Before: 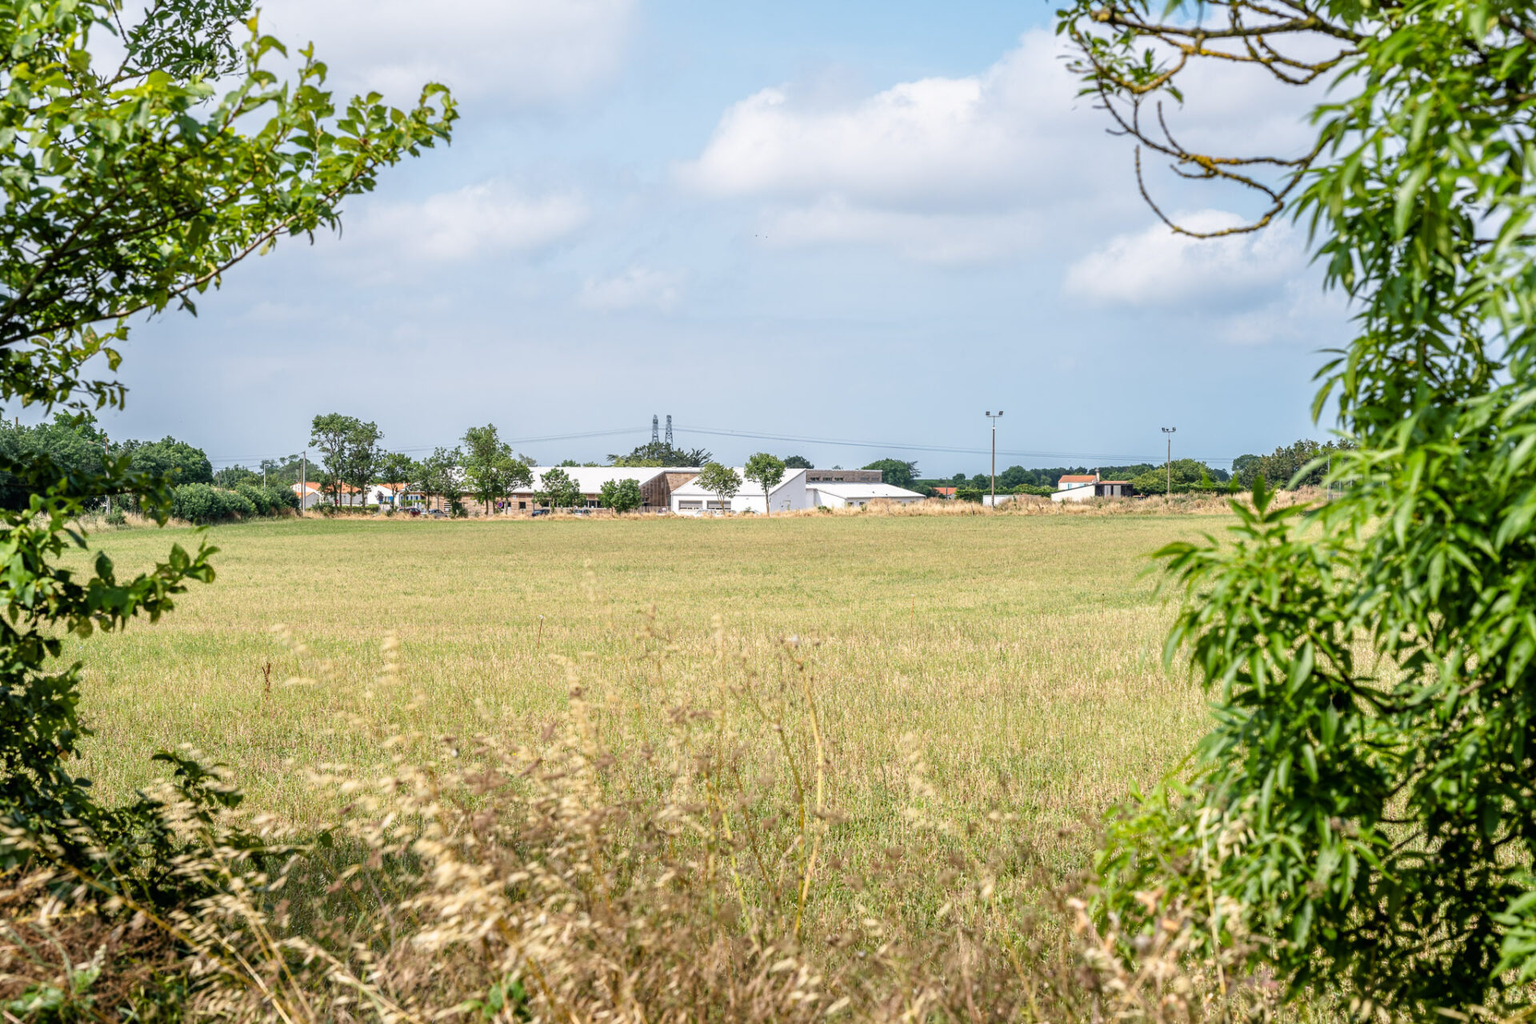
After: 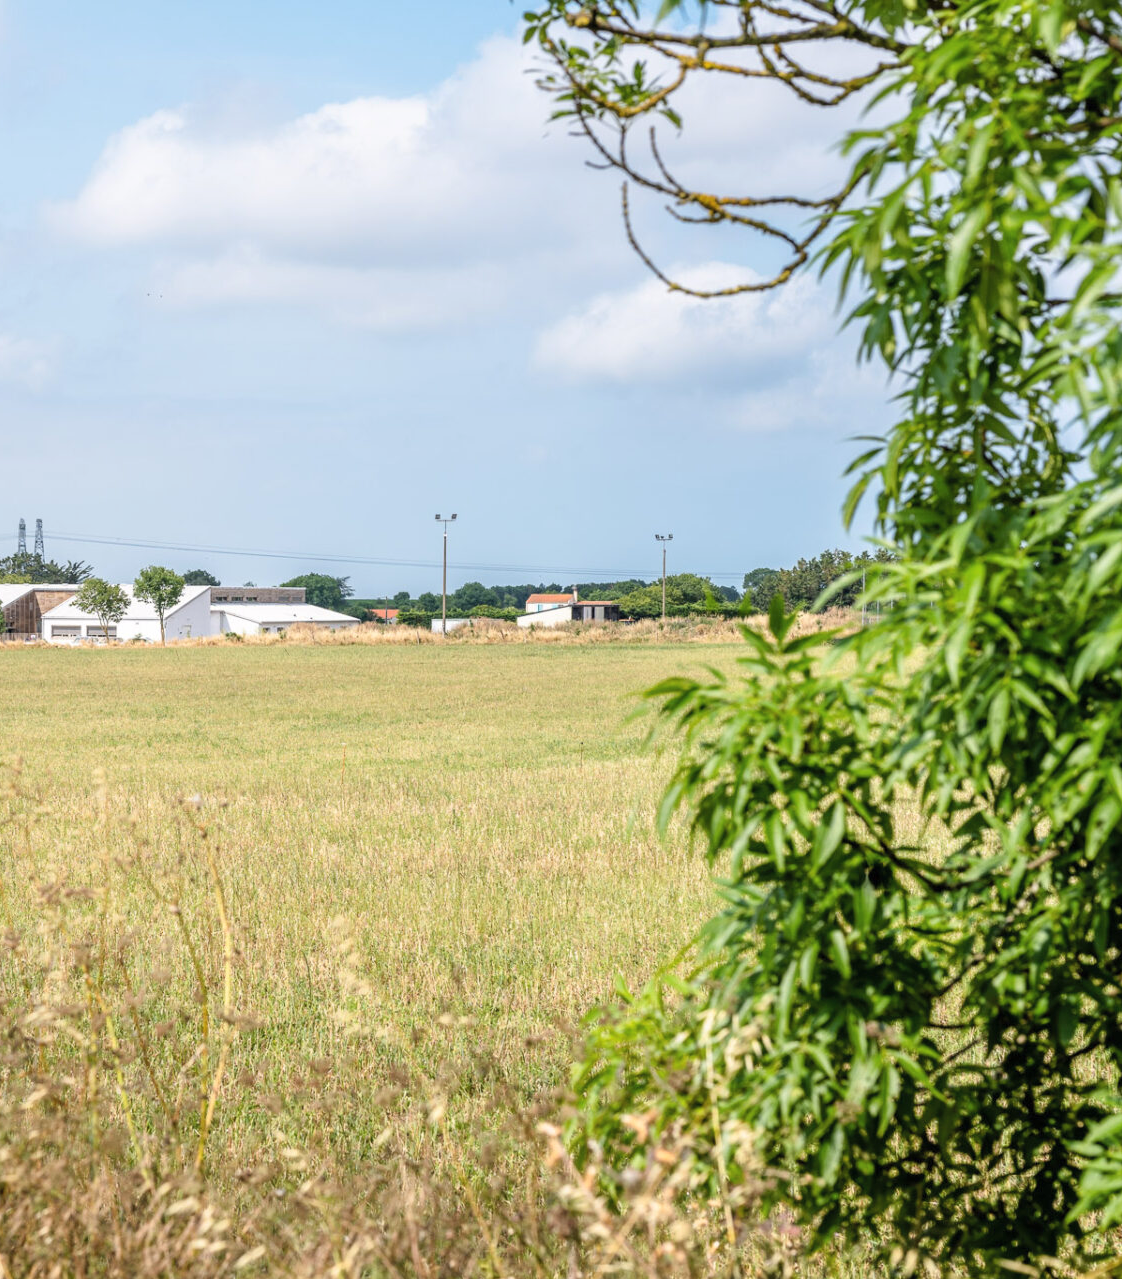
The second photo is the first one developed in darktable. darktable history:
contrast brightness saturation: contrast 0.047, brightness 0.068, saturation 0.014
crop: left 41.515%
